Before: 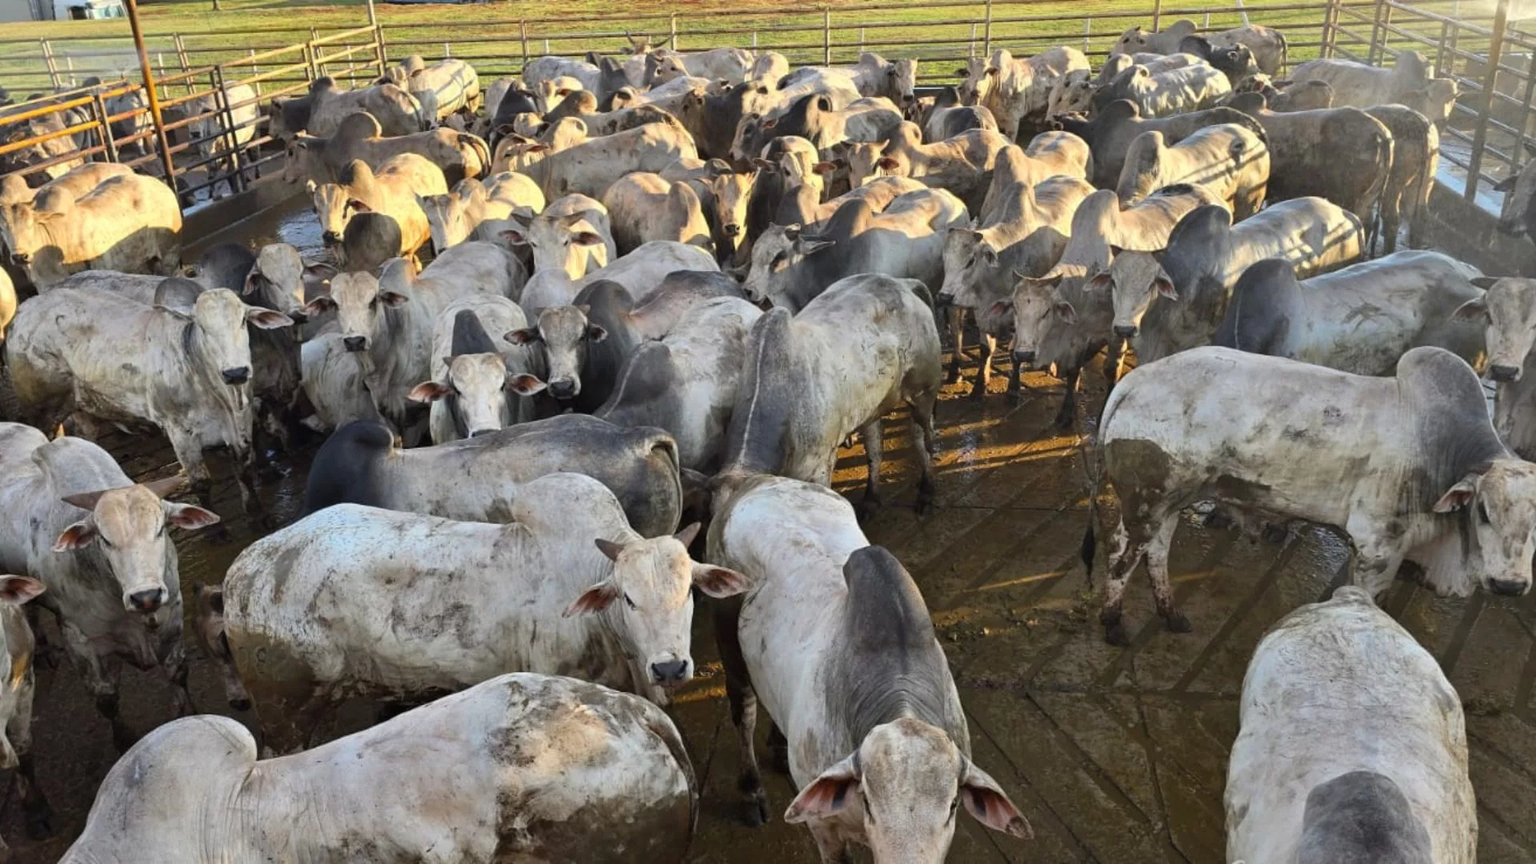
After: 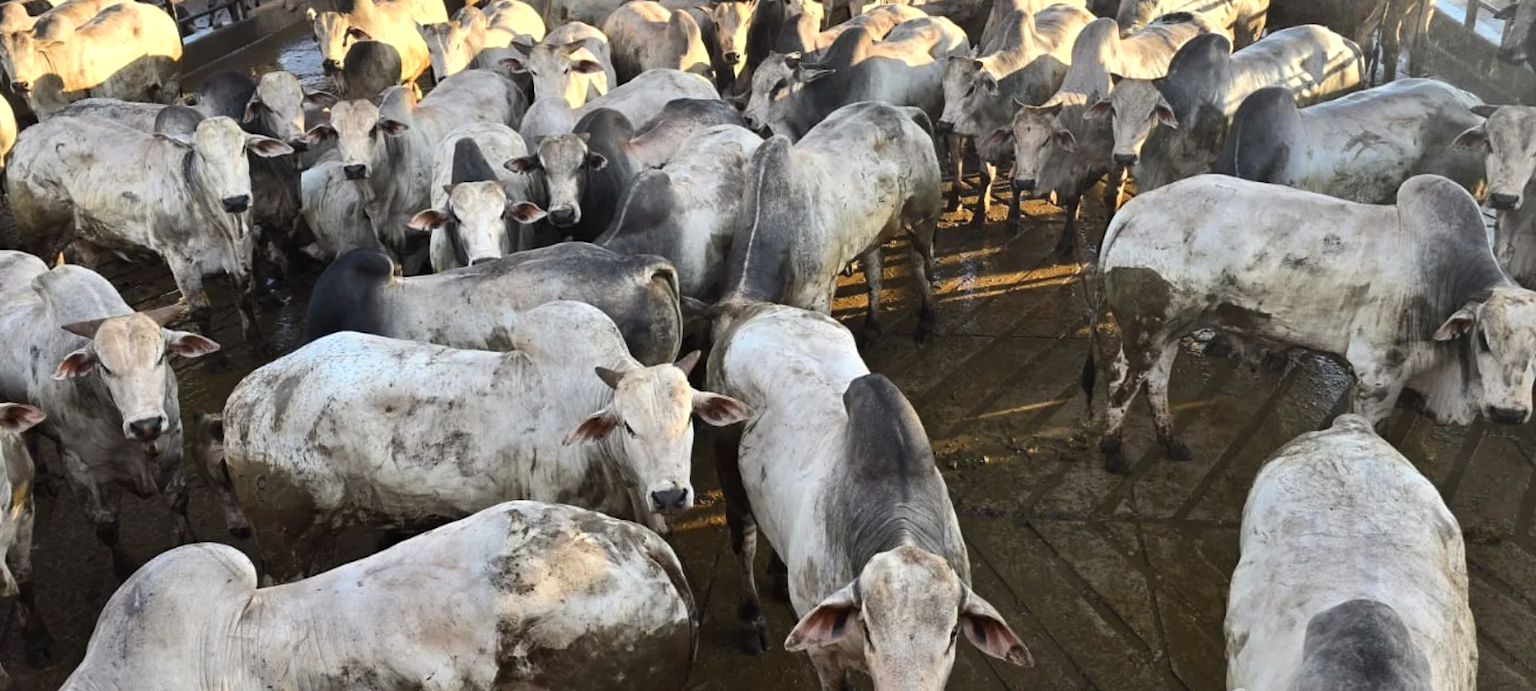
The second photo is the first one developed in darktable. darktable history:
color balance: contrast -15%
tone equalizer: -8 EV -0.75 EV, -7 EV -0.7 EV, -6 EV -0.6 EV, -5 EV -0.4 EV, -3 EV 0.4 EV, -2 EV 0.6 EV, -1 EV 0.7 EV, +0 EV 0.75 EV, edges refinement/feathering 500, mask exposure compensation -1.57 EV, preserve details no
crop and rotate: top 19.998%
